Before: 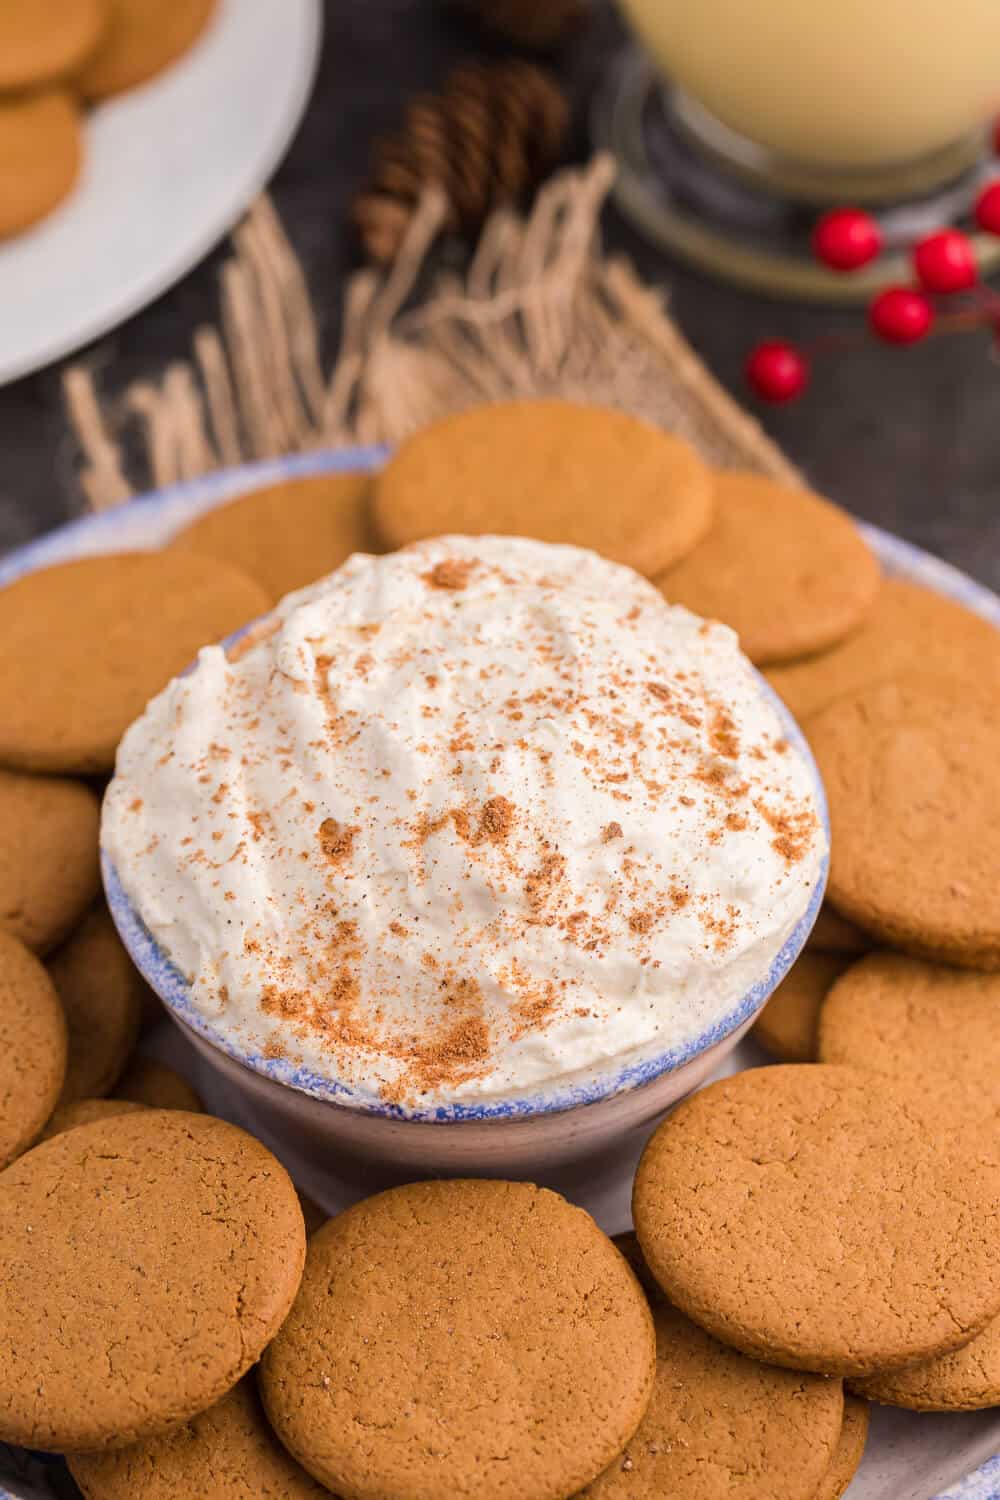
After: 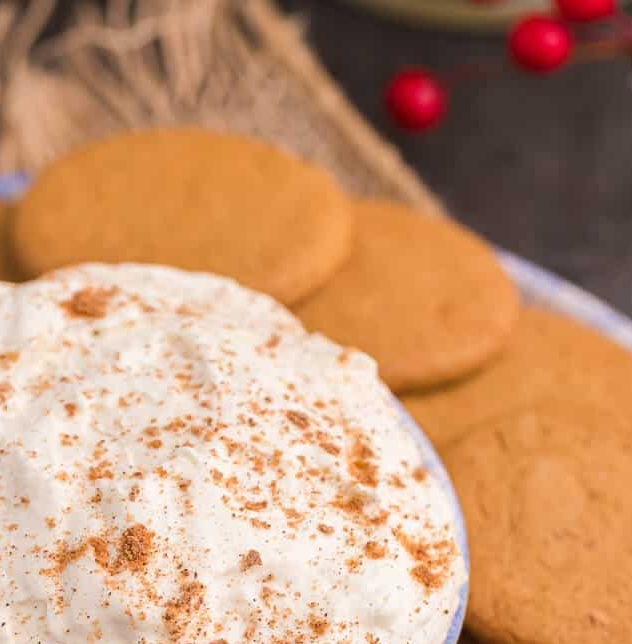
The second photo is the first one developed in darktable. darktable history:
crop: left 36.114%, top 18.187%, right 0.644%, bottom 38.827%
